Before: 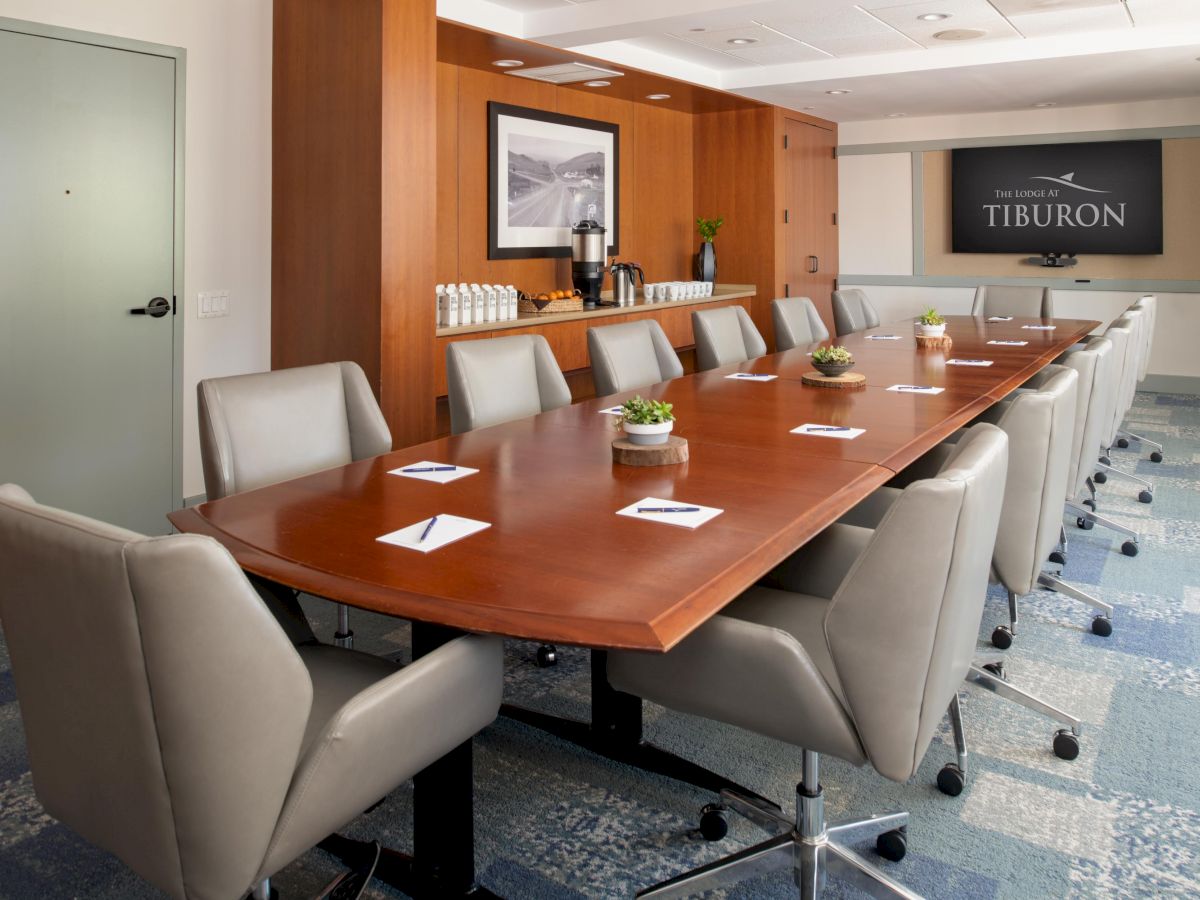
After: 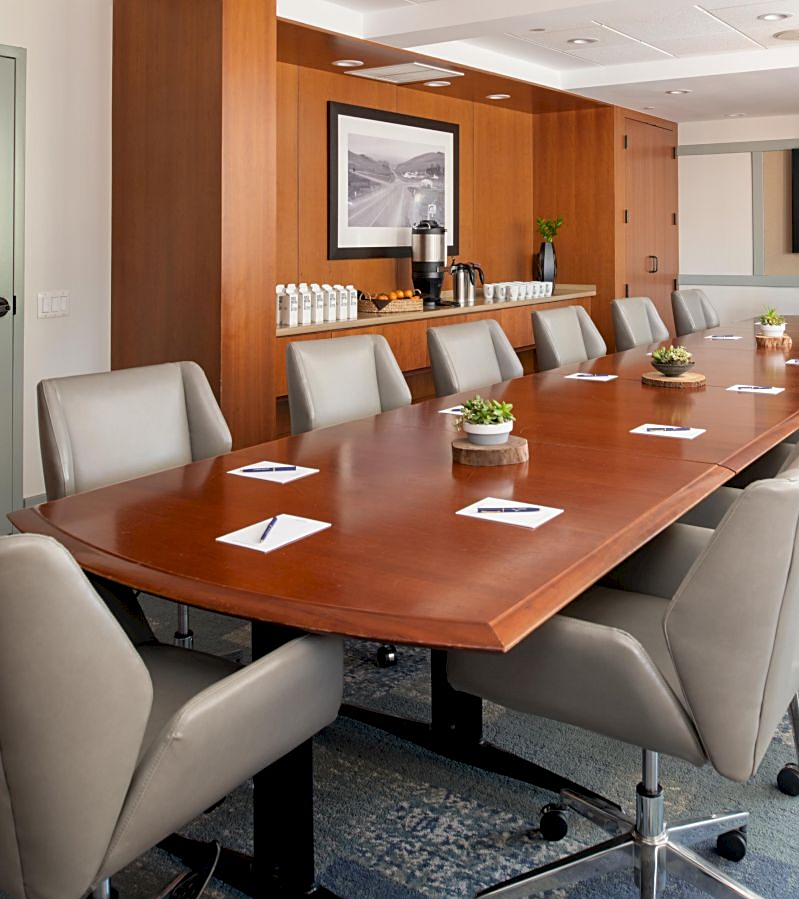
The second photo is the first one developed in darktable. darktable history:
crop and rotate: left 13.409%, right 19.924%
sharpen: on, module defaults
